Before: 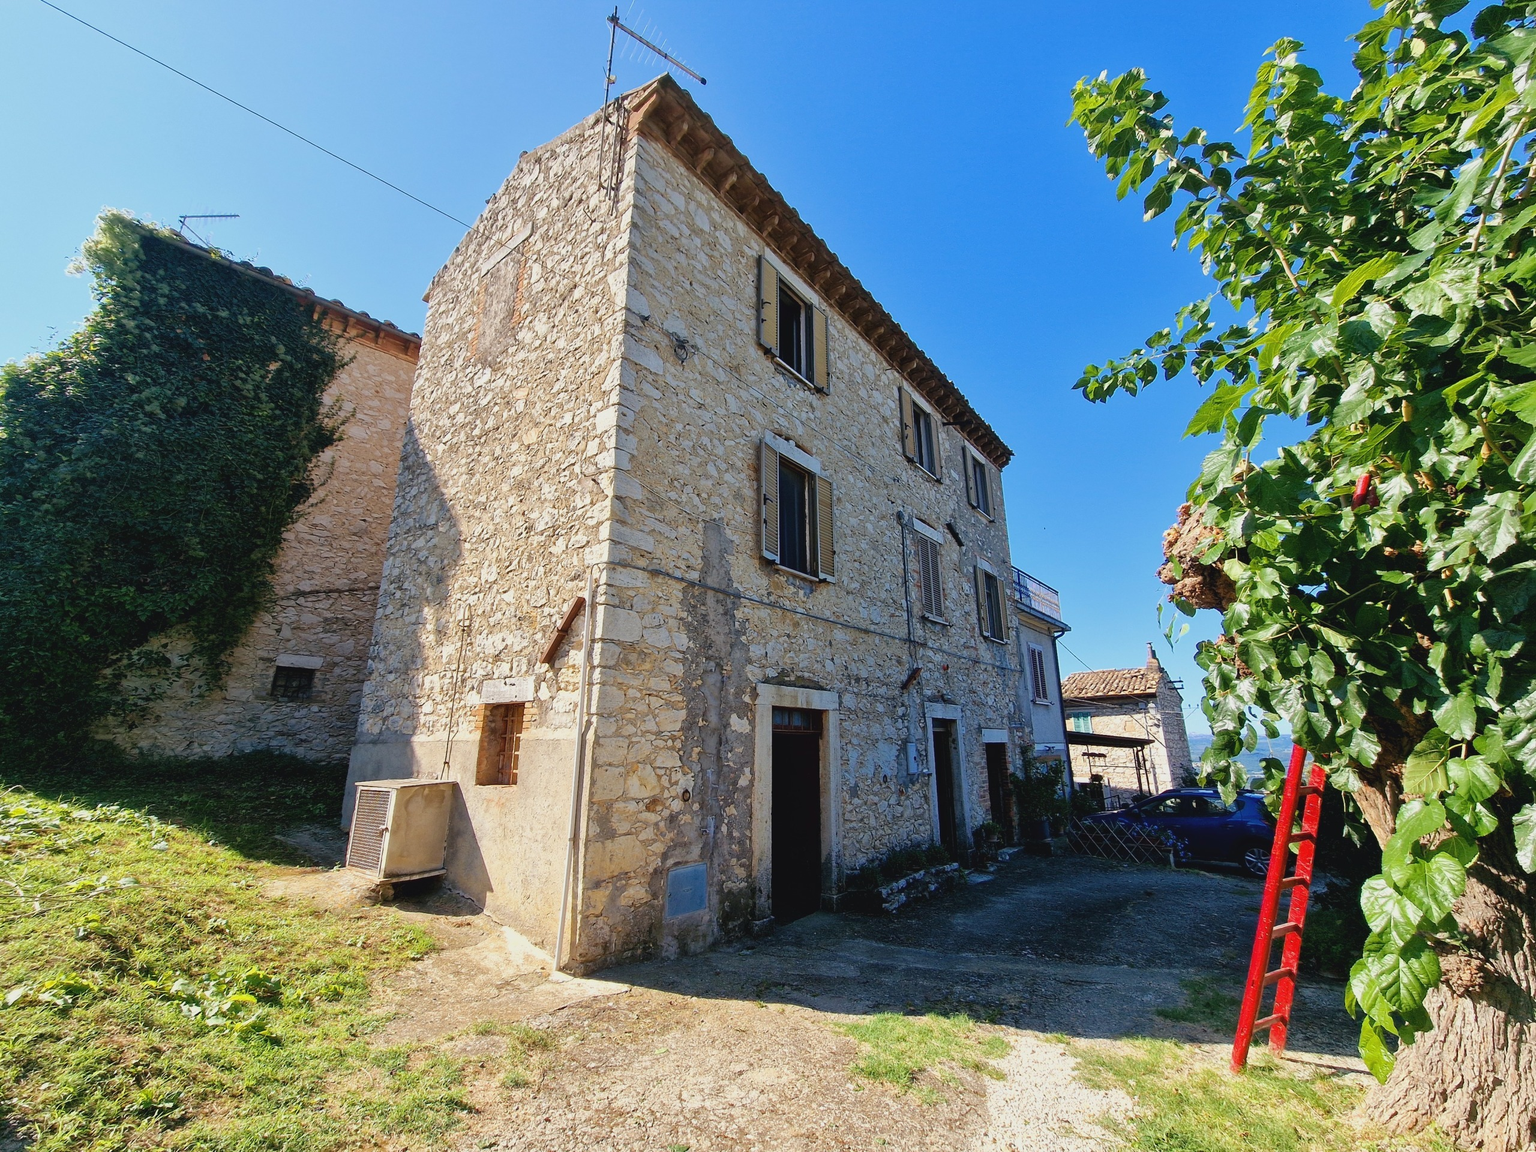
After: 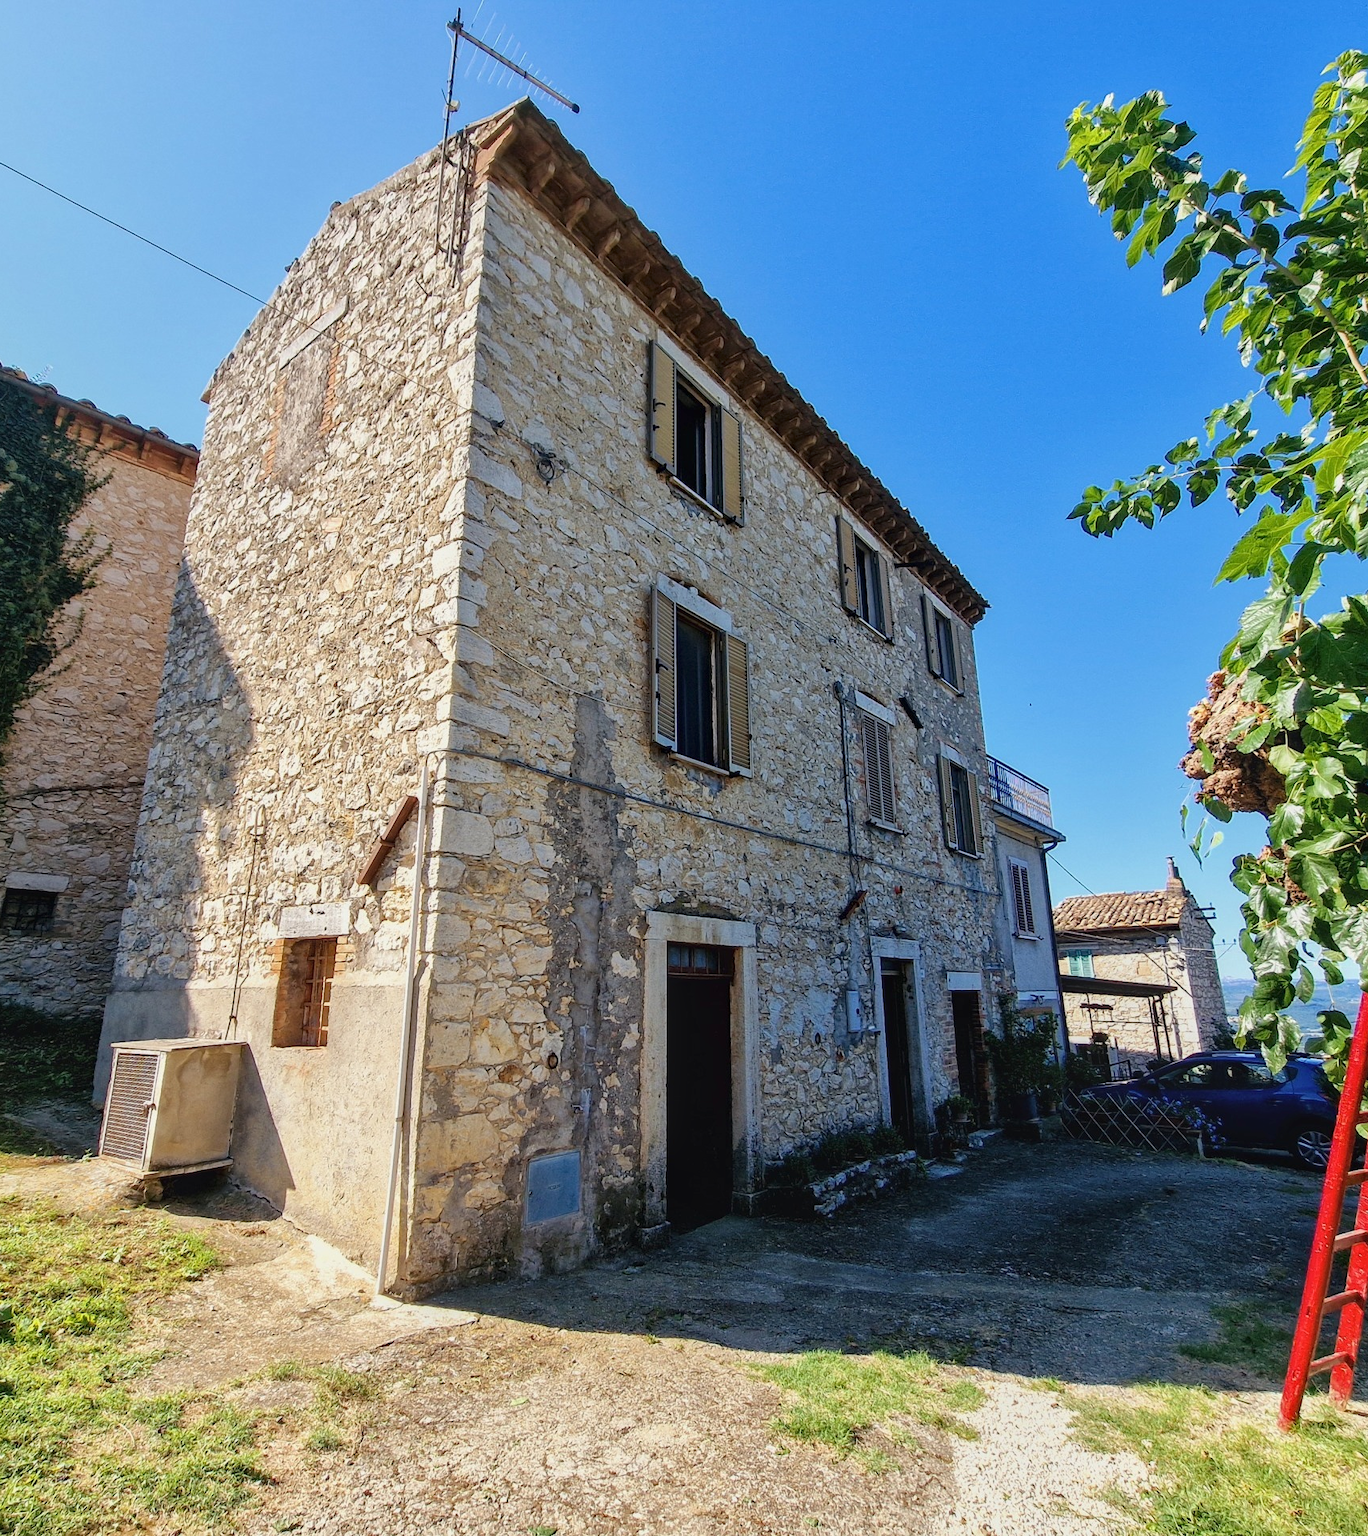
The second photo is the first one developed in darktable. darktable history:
local contrast: on, module defaults
crop and rotate: left 17.732%, right 15.423%
